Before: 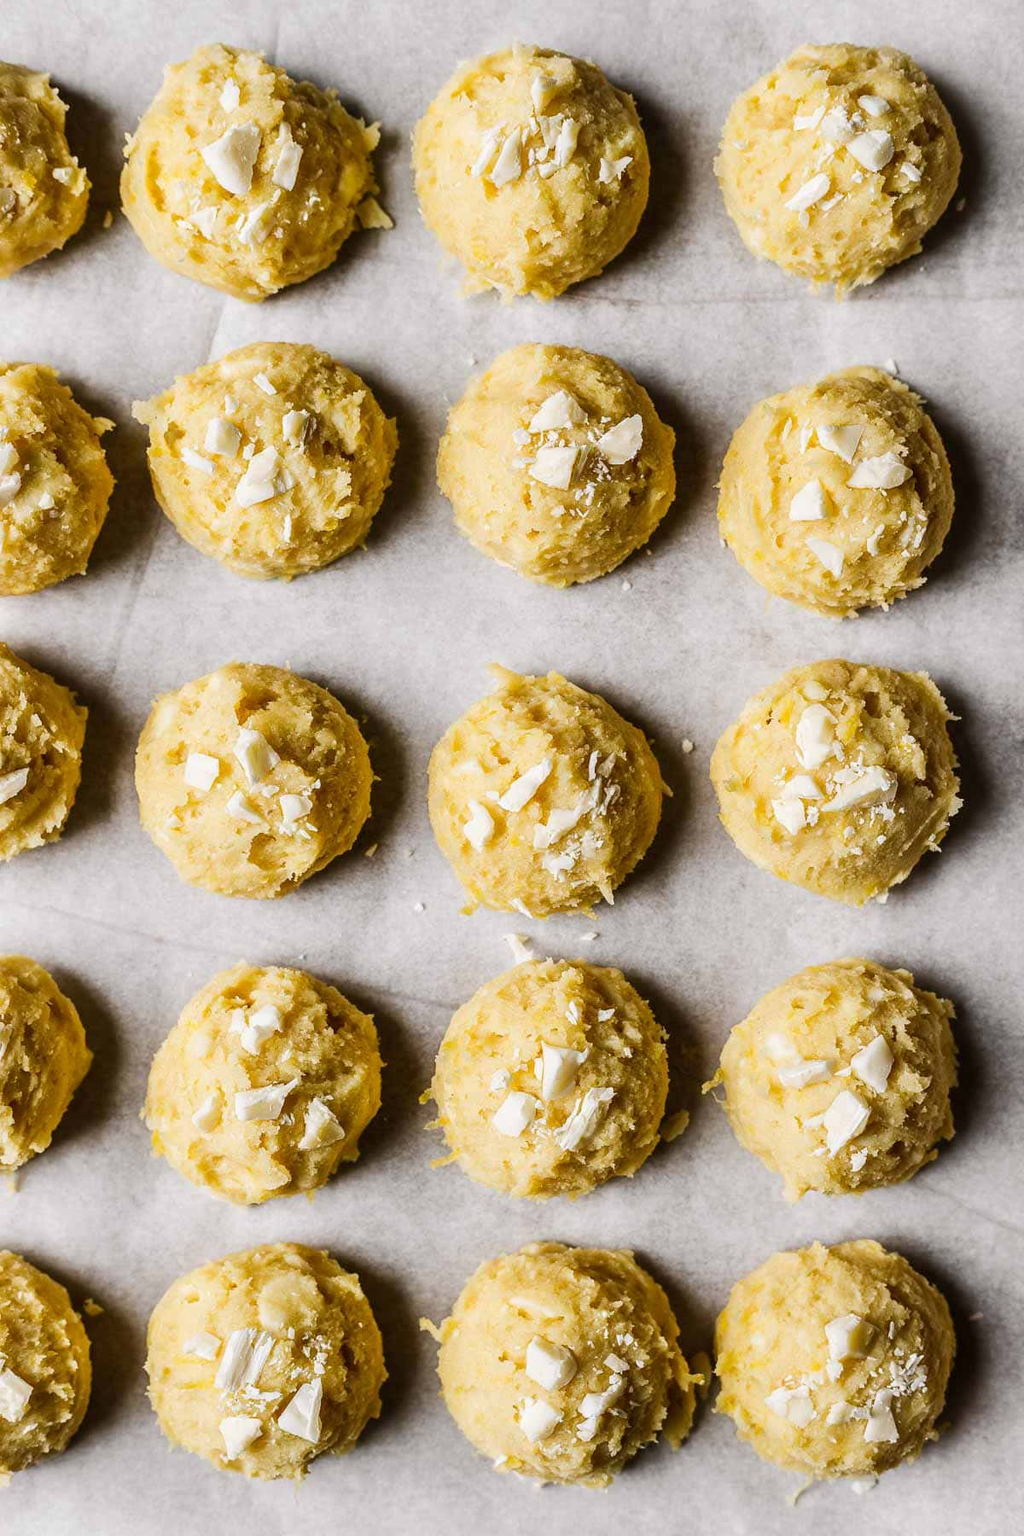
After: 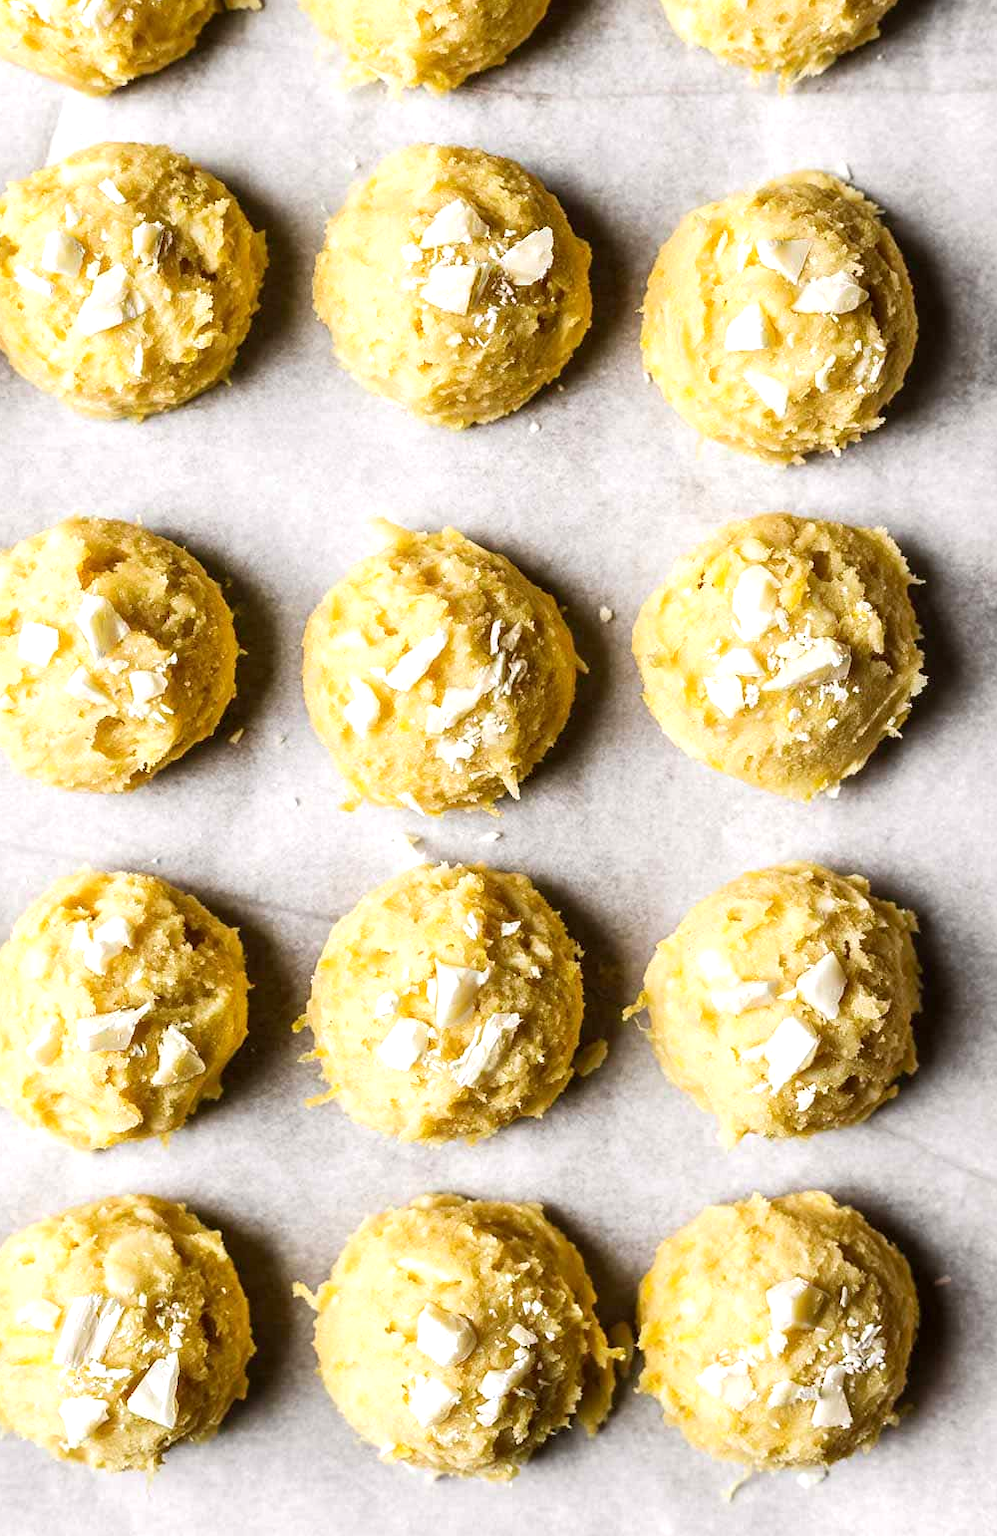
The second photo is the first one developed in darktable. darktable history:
base curve: preserve colors none
exposure: black level correction 0.001, exposure 0.498 EV, compensate exposure bias true, compensate highlight preservation false
crop: left 16.539%, top 14.383%
